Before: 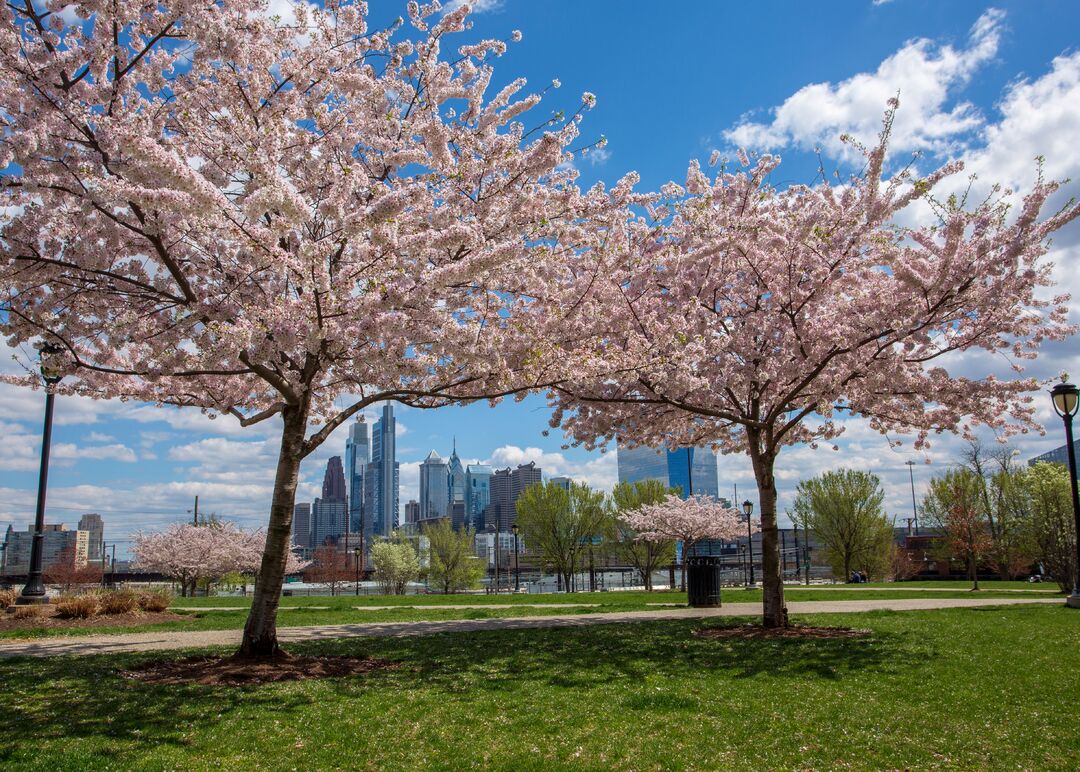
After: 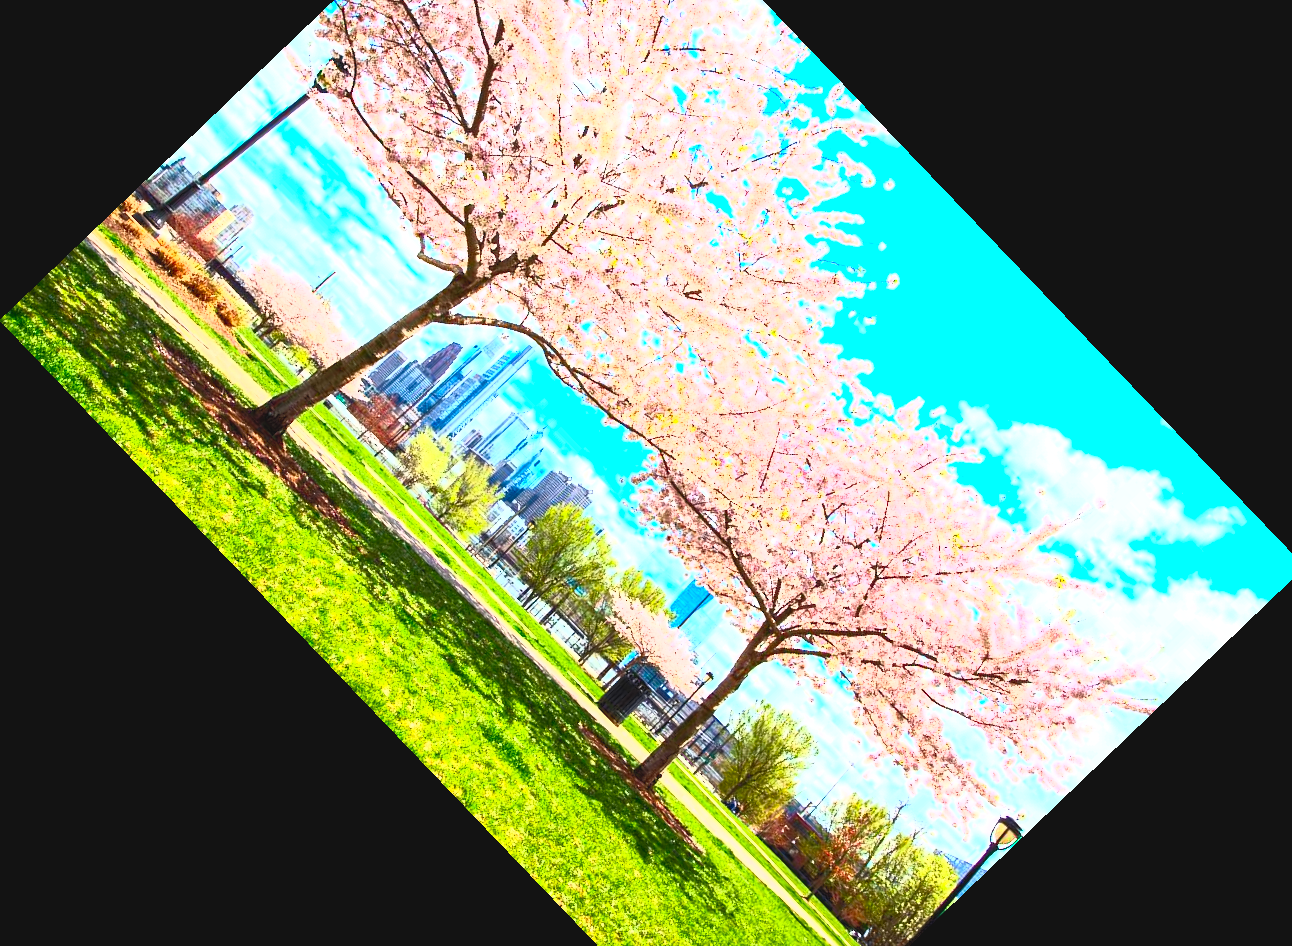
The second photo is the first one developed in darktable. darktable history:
crop and rotate: angle -46.26°, top 16.234%, right 0.912%, bottom 11.704%
contrast brightness saturation: contrast 1, brightness 1, saturation 1
exposure: black level correction 0, exposure 1 EV, compensate highlight preservation false
